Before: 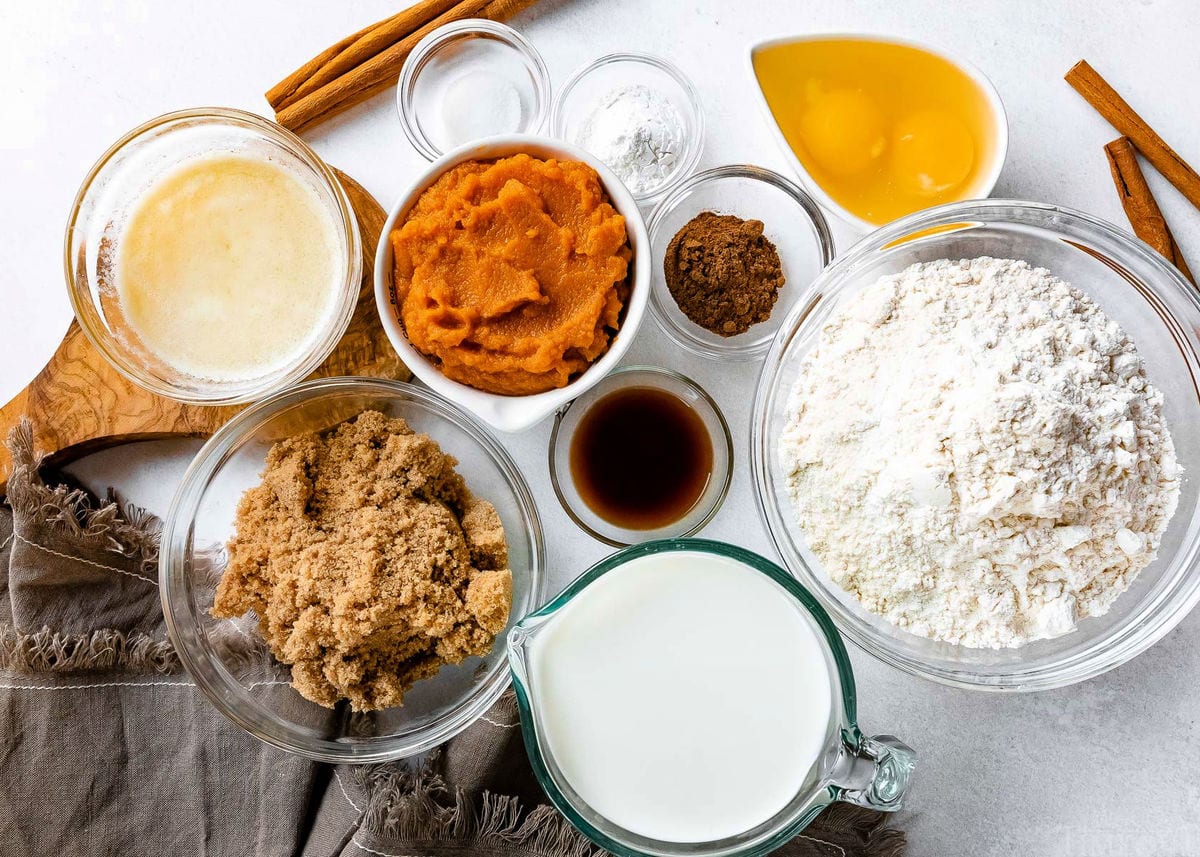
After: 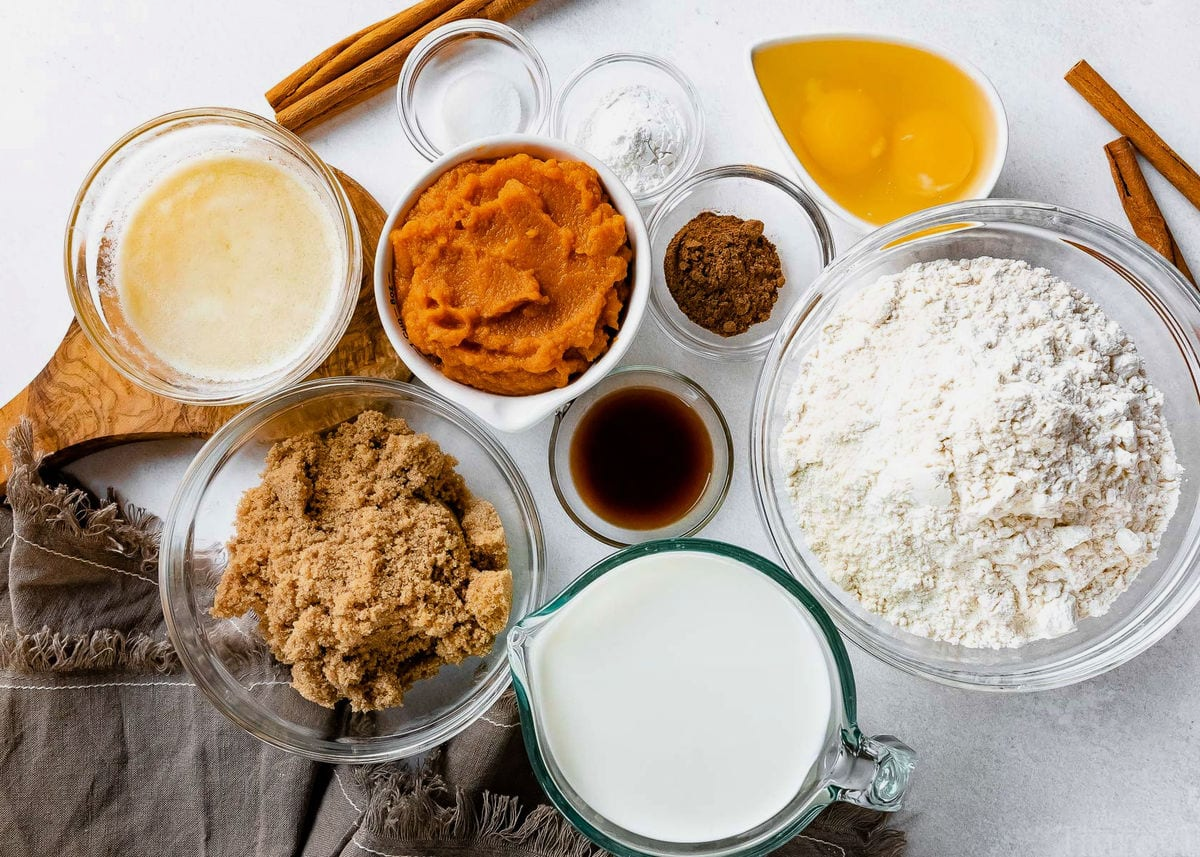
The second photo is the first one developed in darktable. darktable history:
exposure: exposure -0.141 EV, compensate highlight preservation false
